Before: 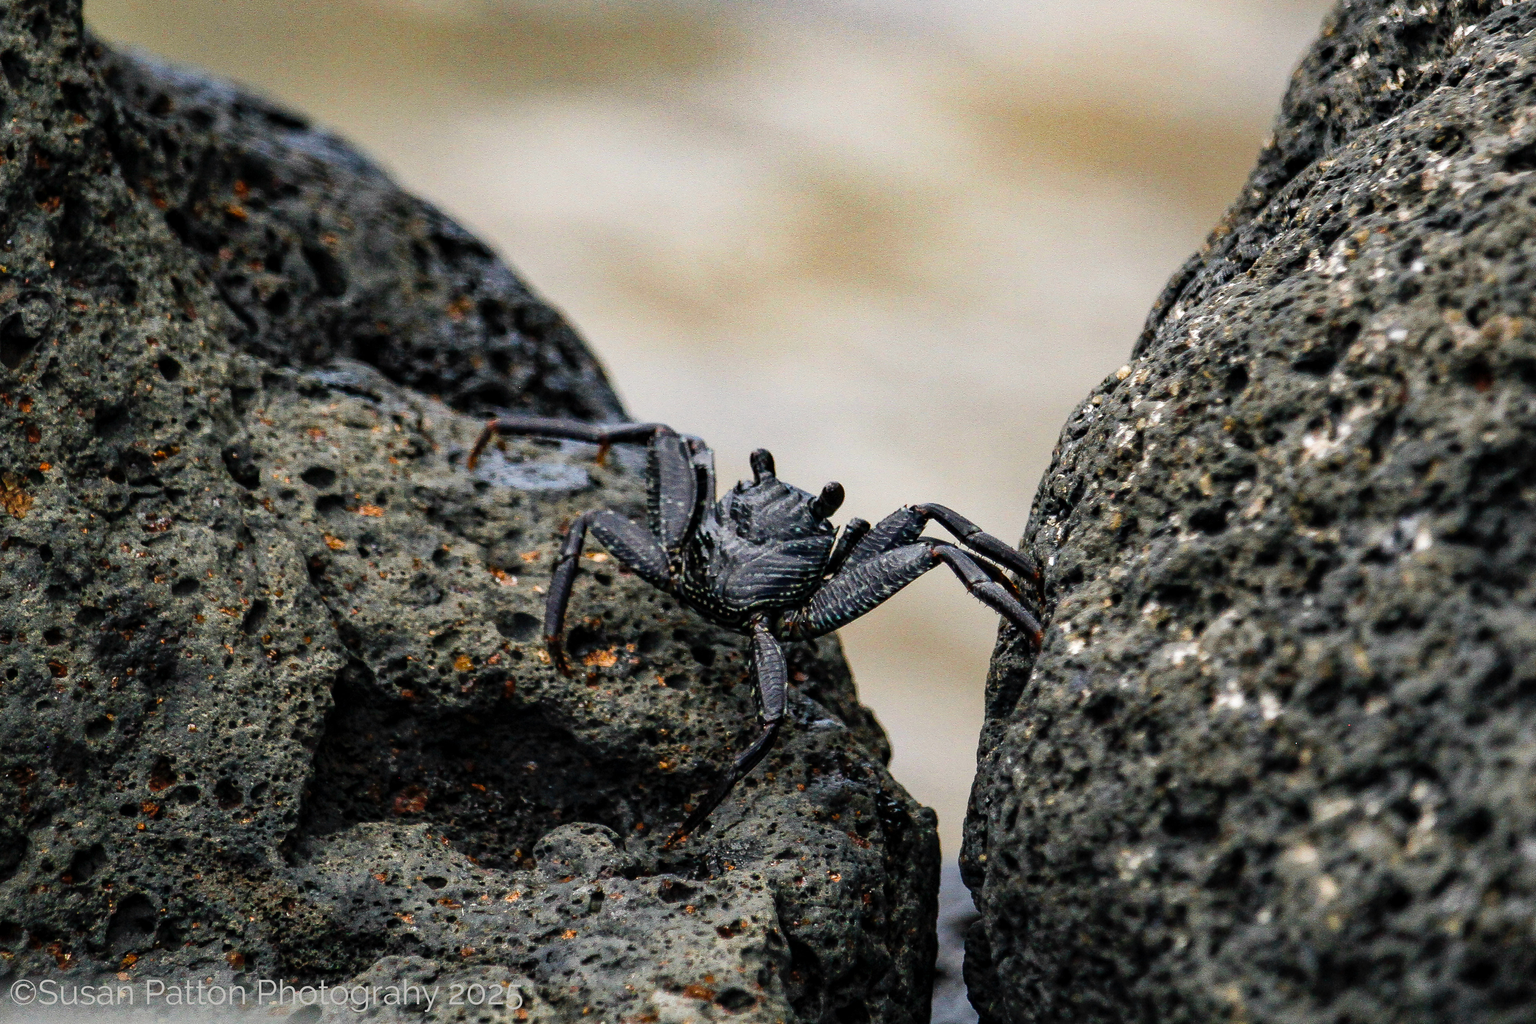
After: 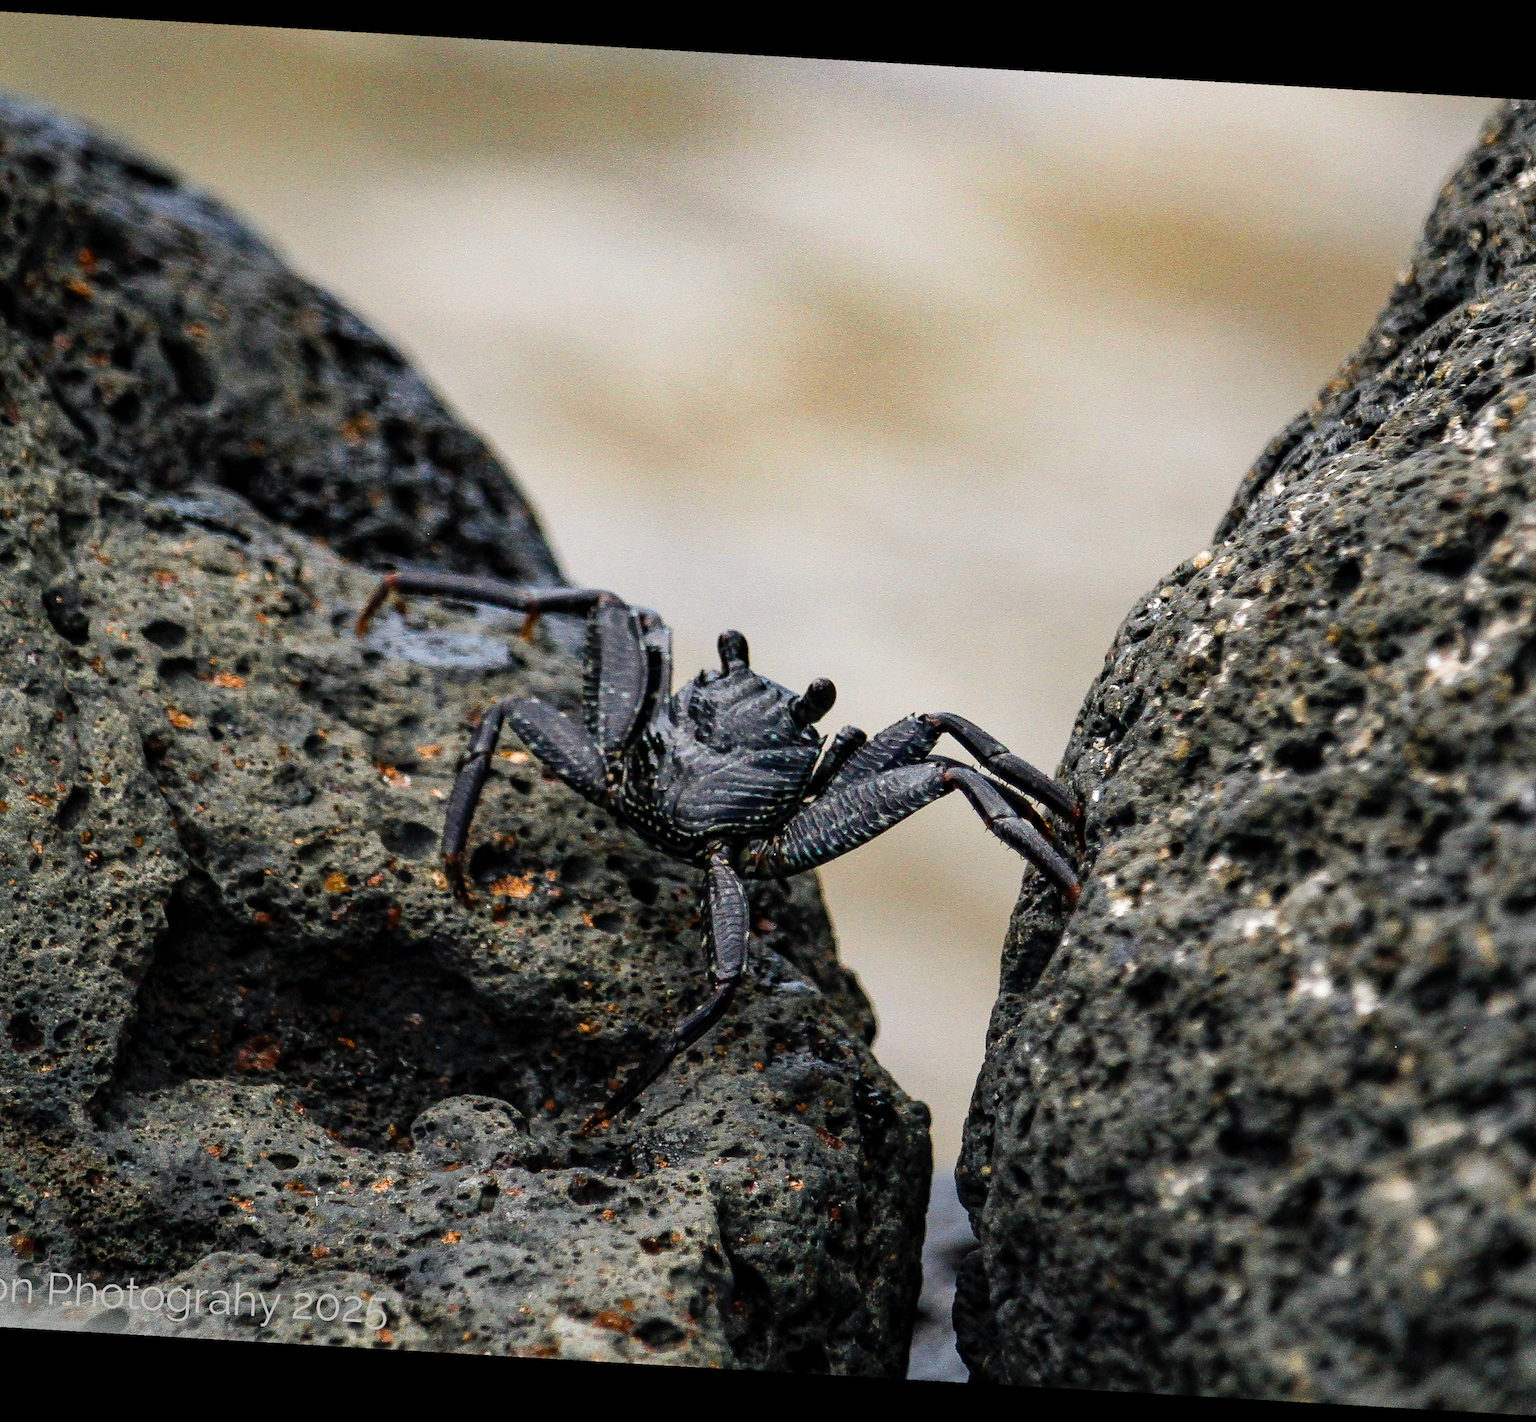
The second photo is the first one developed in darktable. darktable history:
crop and rotate: angle -3.31°, left 13.928%, top 0.034%, right 10.822%, bottom 0.091%
